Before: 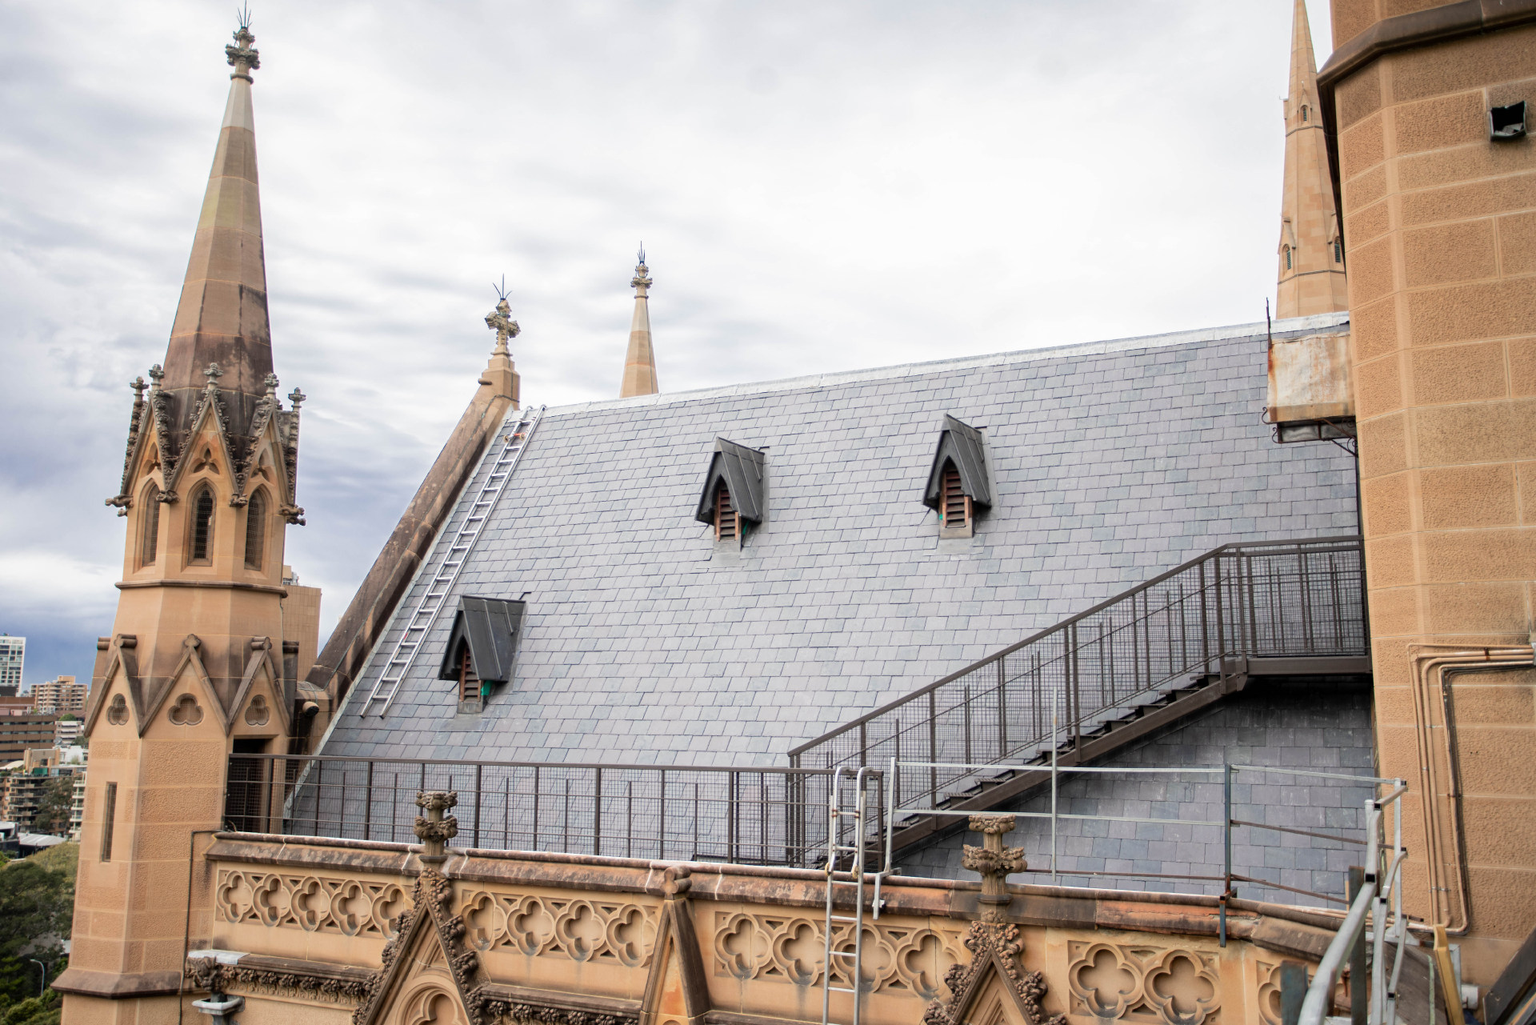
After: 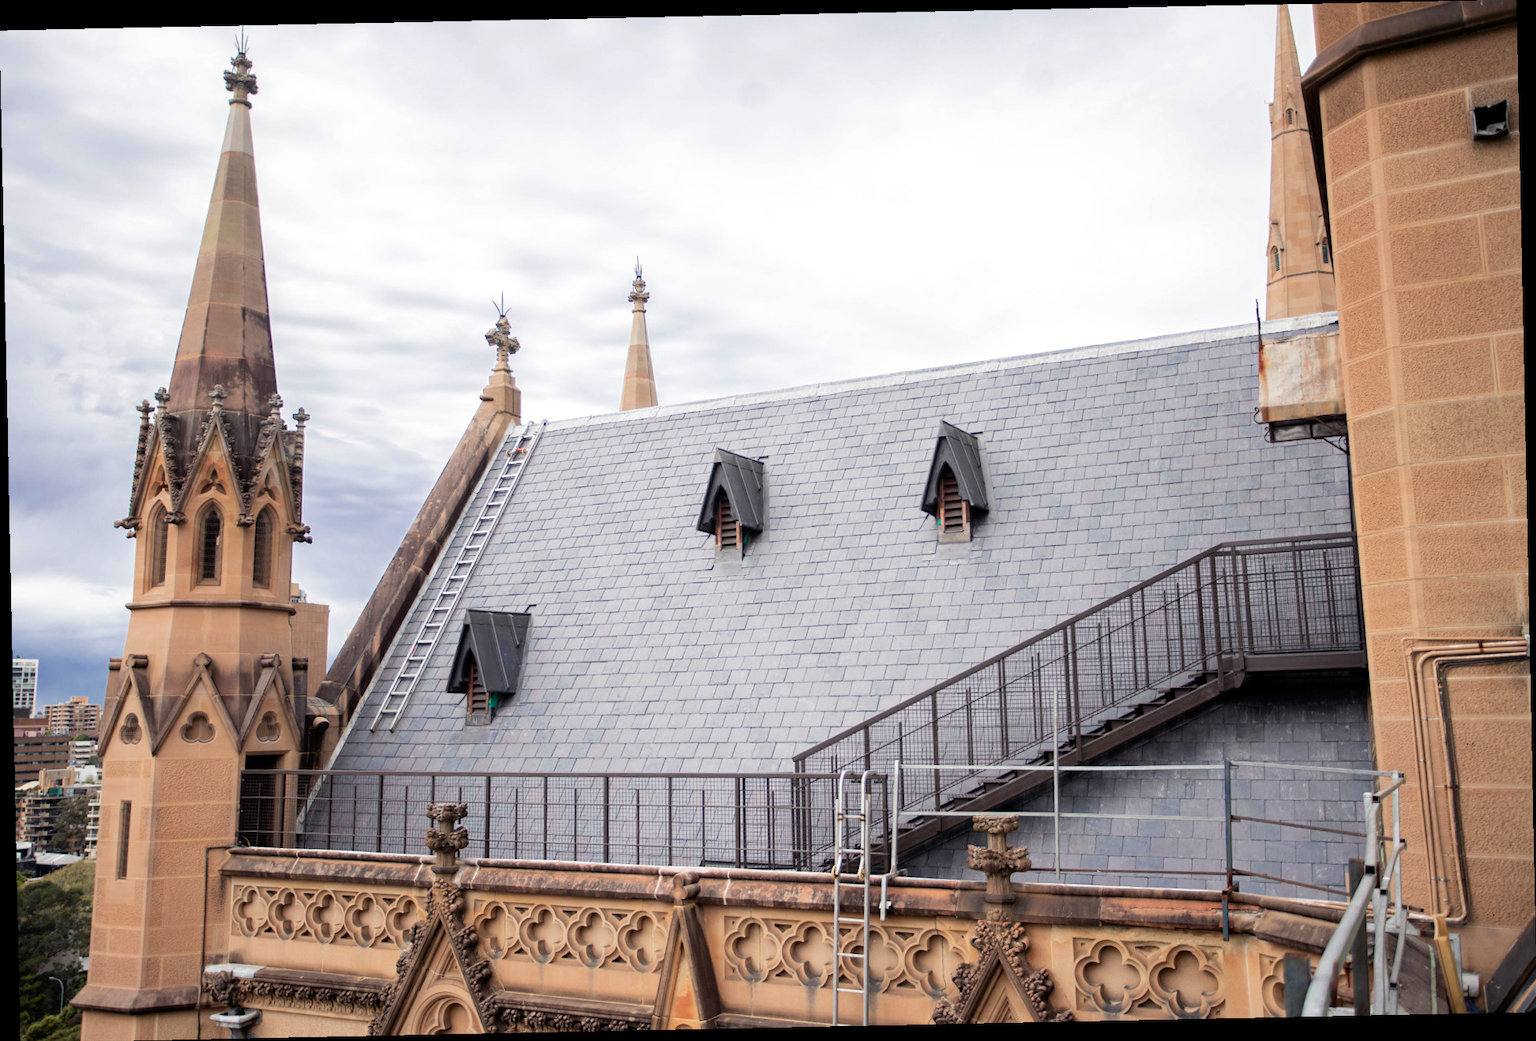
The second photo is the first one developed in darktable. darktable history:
rotate and perspective: rotation -1.17°, automatic cropping off
color balance: gamma [0.9, 0.988, 0.975, 1.025], gain [1.05, 1, 1, 1]
